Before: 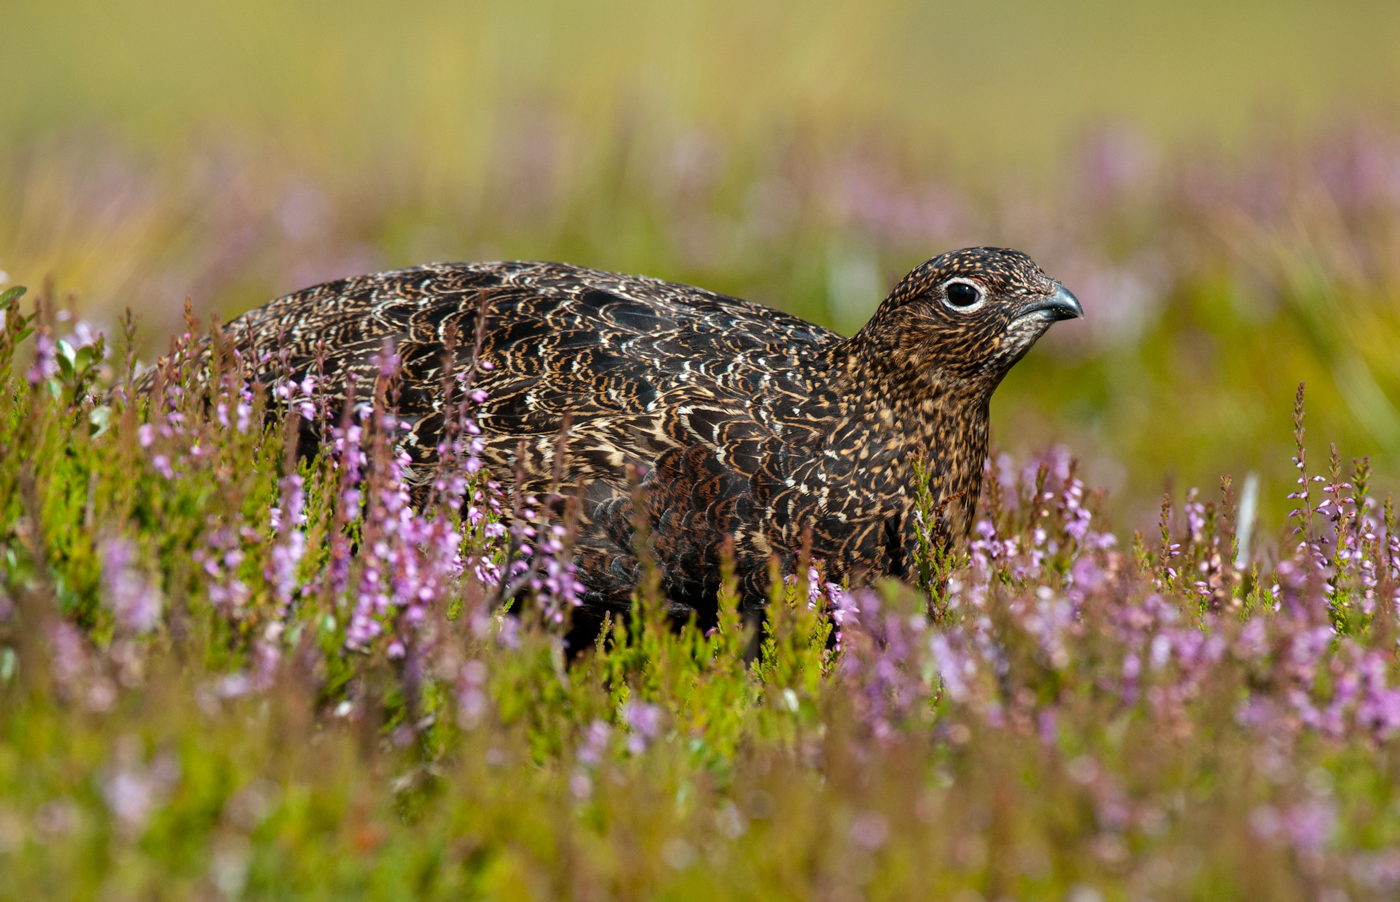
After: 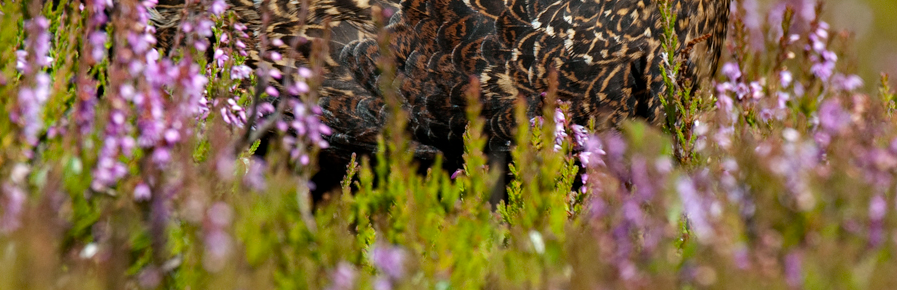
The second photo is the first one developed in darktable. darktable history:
crop: left 18.187%, top 50.82%, right 17.674%, bottom 16.935%
haze removal: compatibility mode true, adaptive false
